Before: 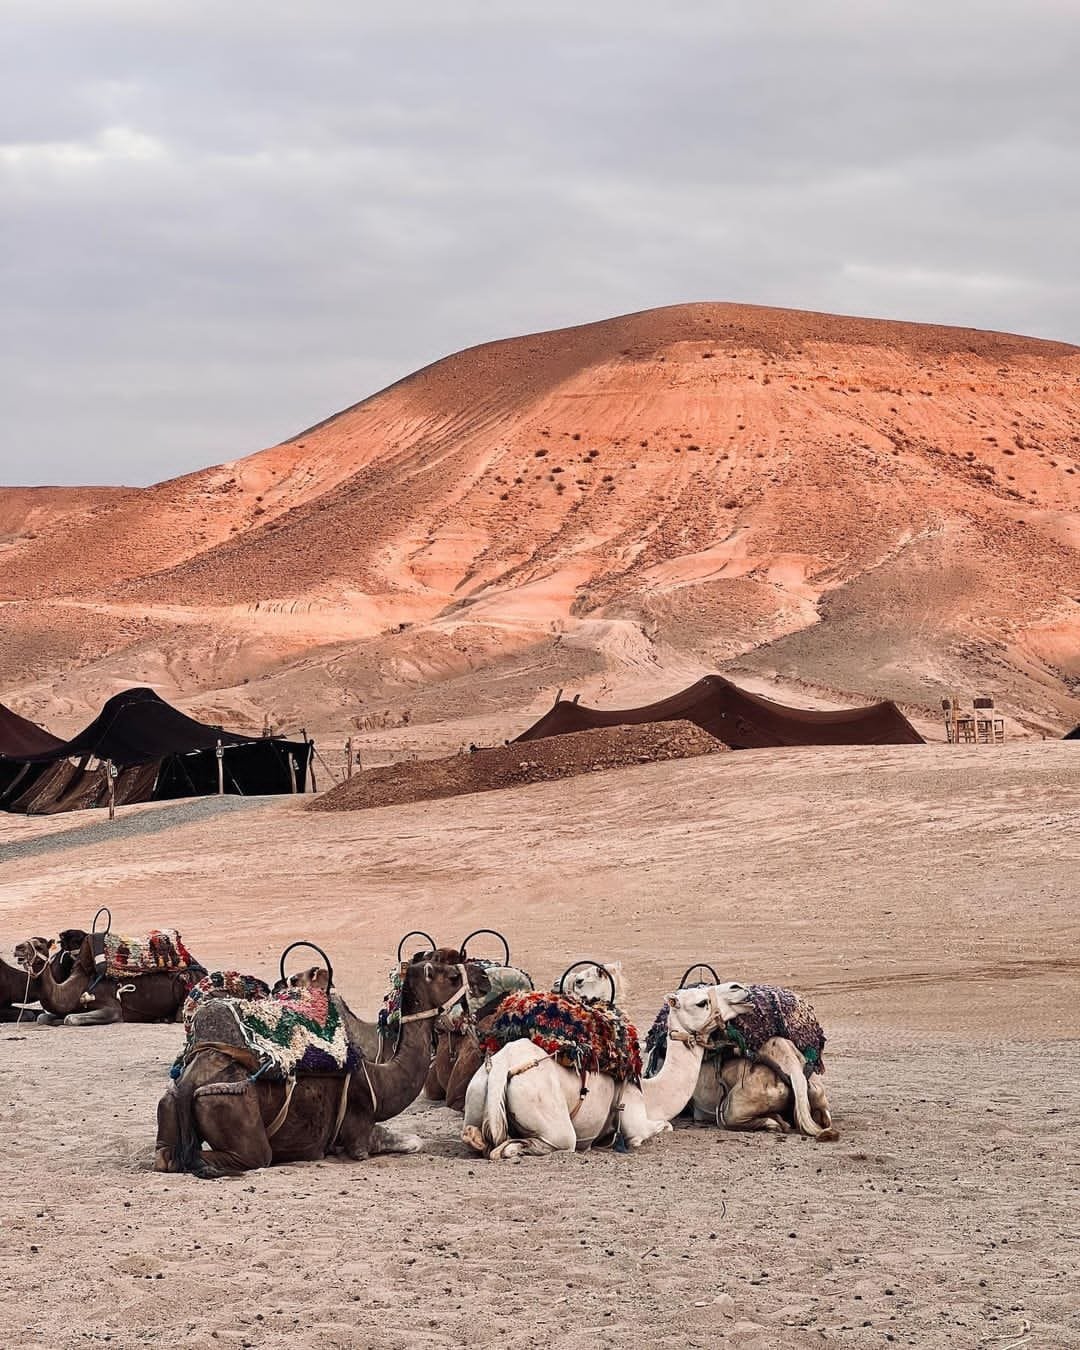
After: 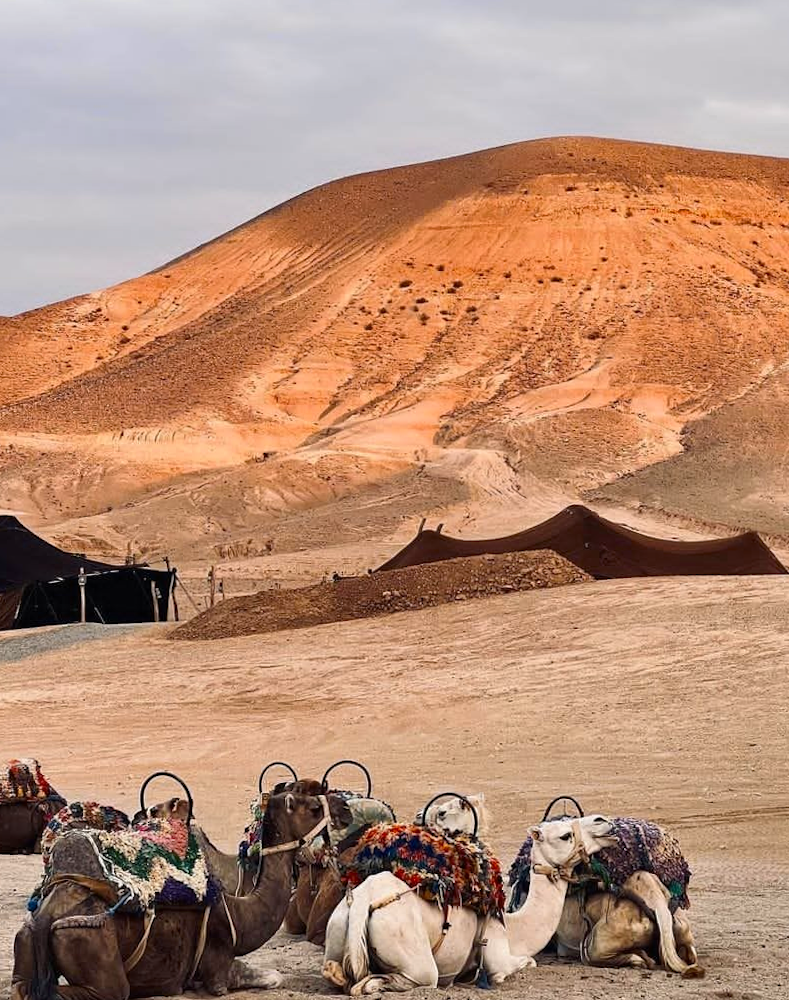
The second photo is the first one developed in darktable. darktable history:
contrast brightness saturation: brightness -0.02, saturation 0.35
color contrast: green-magenta contrast 0.8, blue-yellow contrast 1.1, unbound 0
crop and rotate: left 11.831%, top 11.346%, right 13.429%, bottom 13.899%
rotate and perspective: rotation 0.226°, lens shift (vertical) -0.042, crop left 0.023, crop right 0.982, crop top 0.006, crop bottom 0.994
